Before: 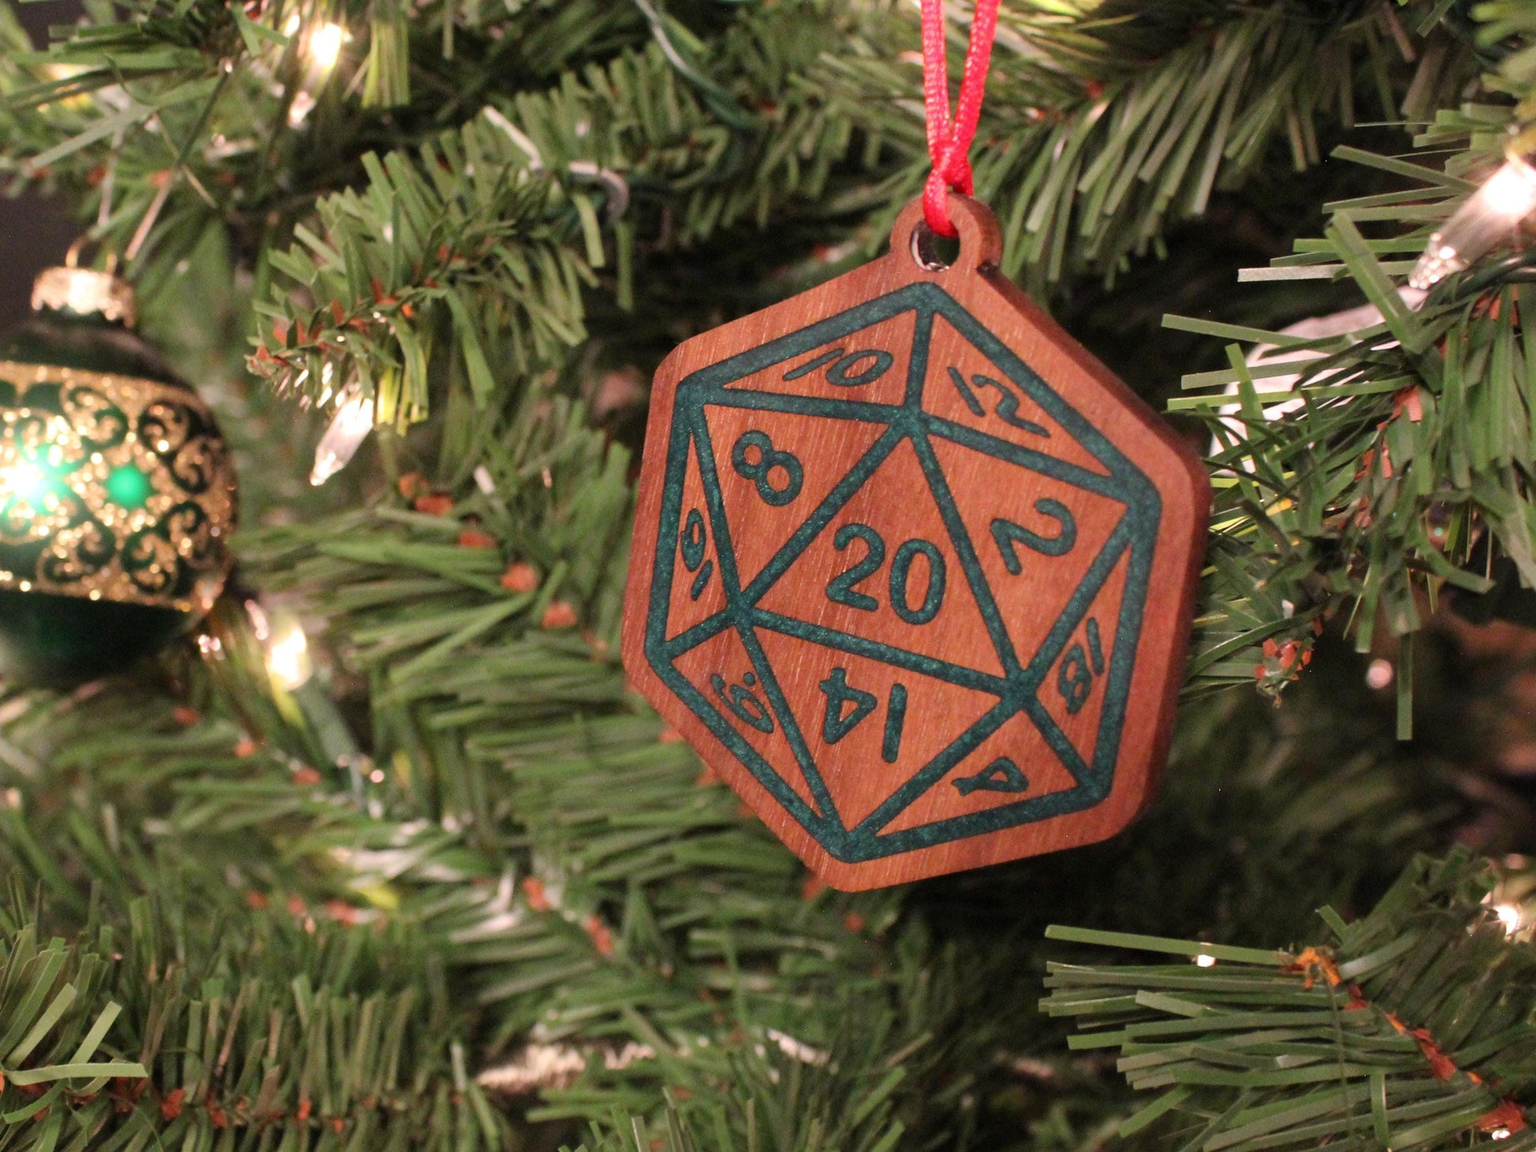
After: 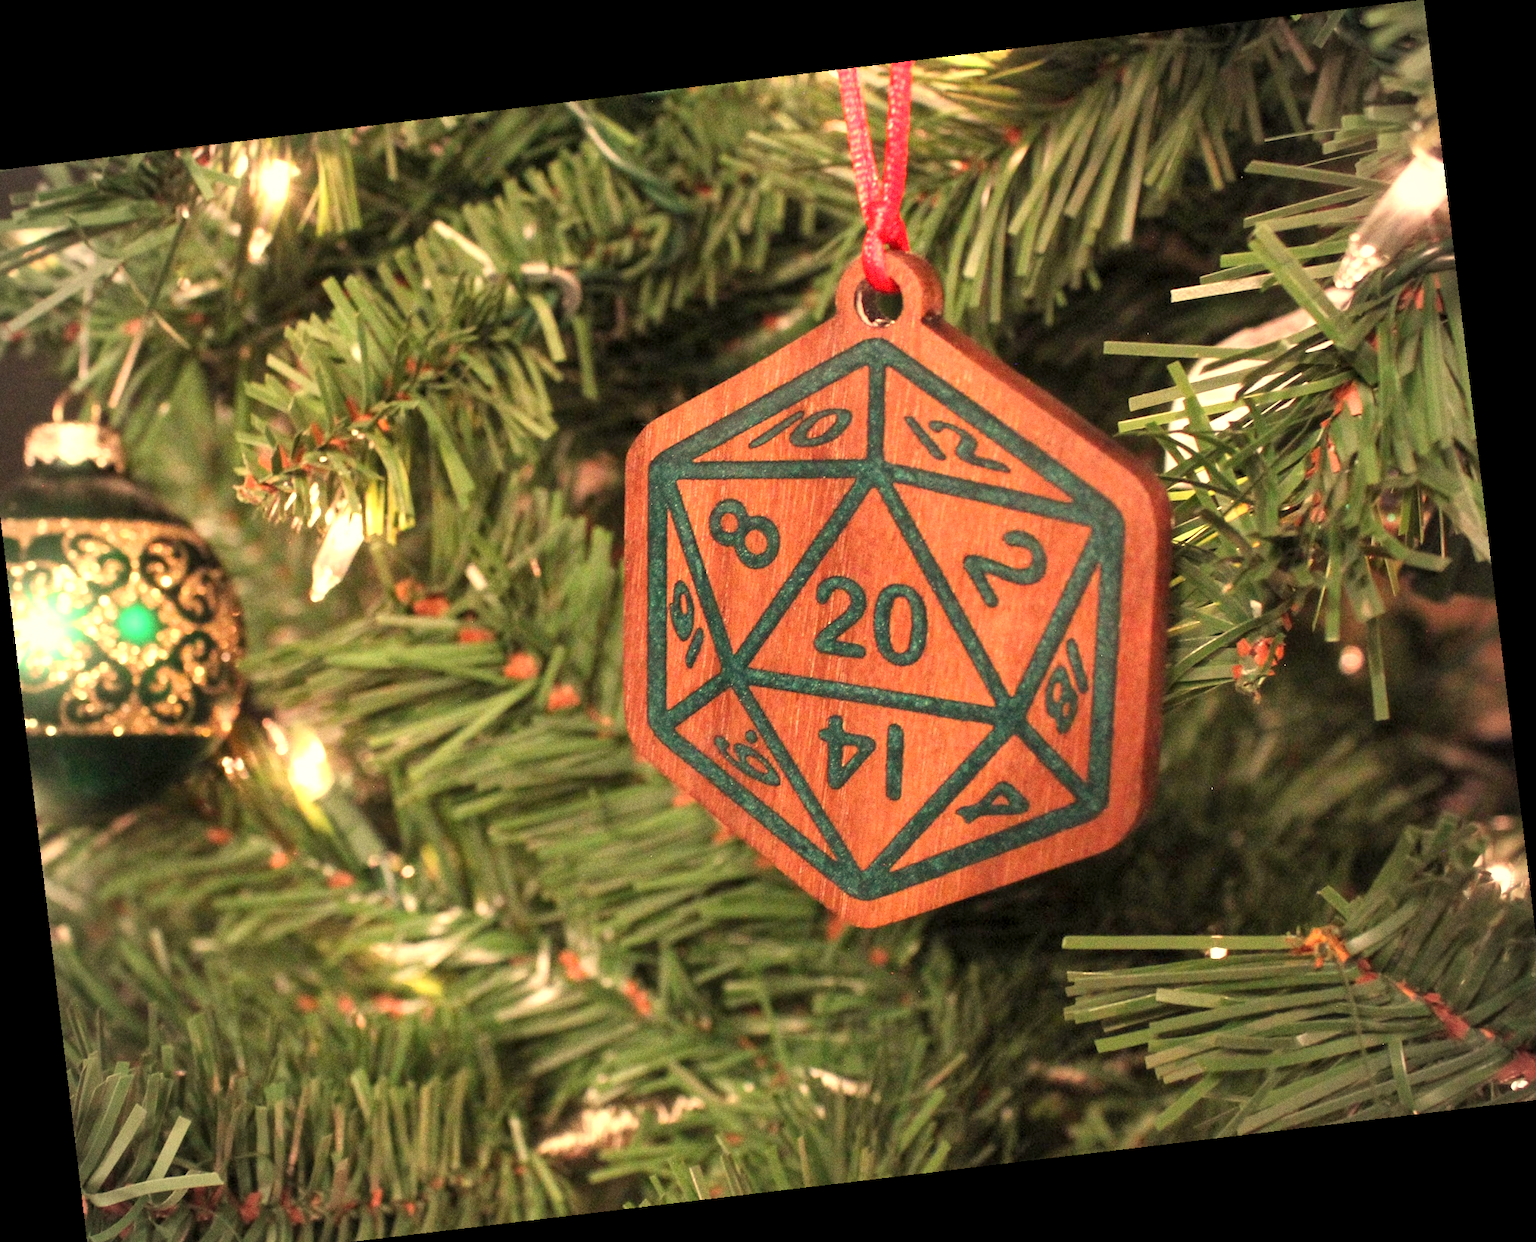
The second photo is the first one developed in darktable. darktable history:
exposure: exposure 0.6 EV, compensate highlight preservation false
crop and rotate: left 2.536%, right 1.107%, bottom 2.246%
local contrast: highlights 100%, shadows 100%, detail 120%, midtone range 0.2
vignetting: fall-off radius 60.92%
shadows and highlights: shadows 43.06, highlights 6.94
grain: coarseness 0.09 ISO
rotate and perspective: rotation -6.83°, automatic cropping off
white balance: red 1.08, blue 0.791
